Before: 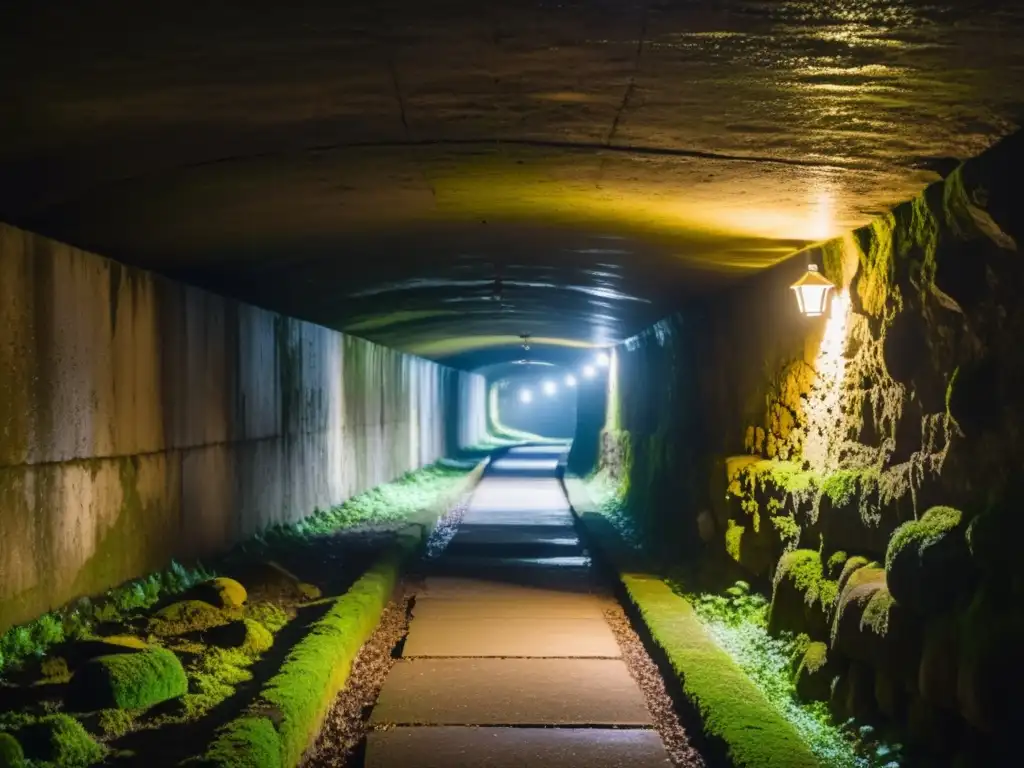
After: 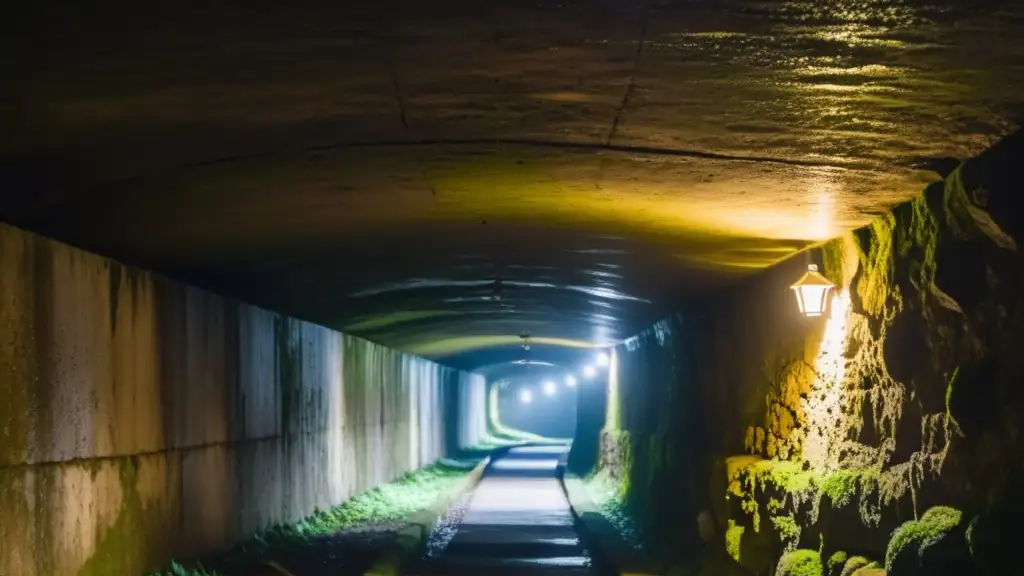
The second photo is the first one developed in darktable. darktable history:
crop: bottom 24.981%
